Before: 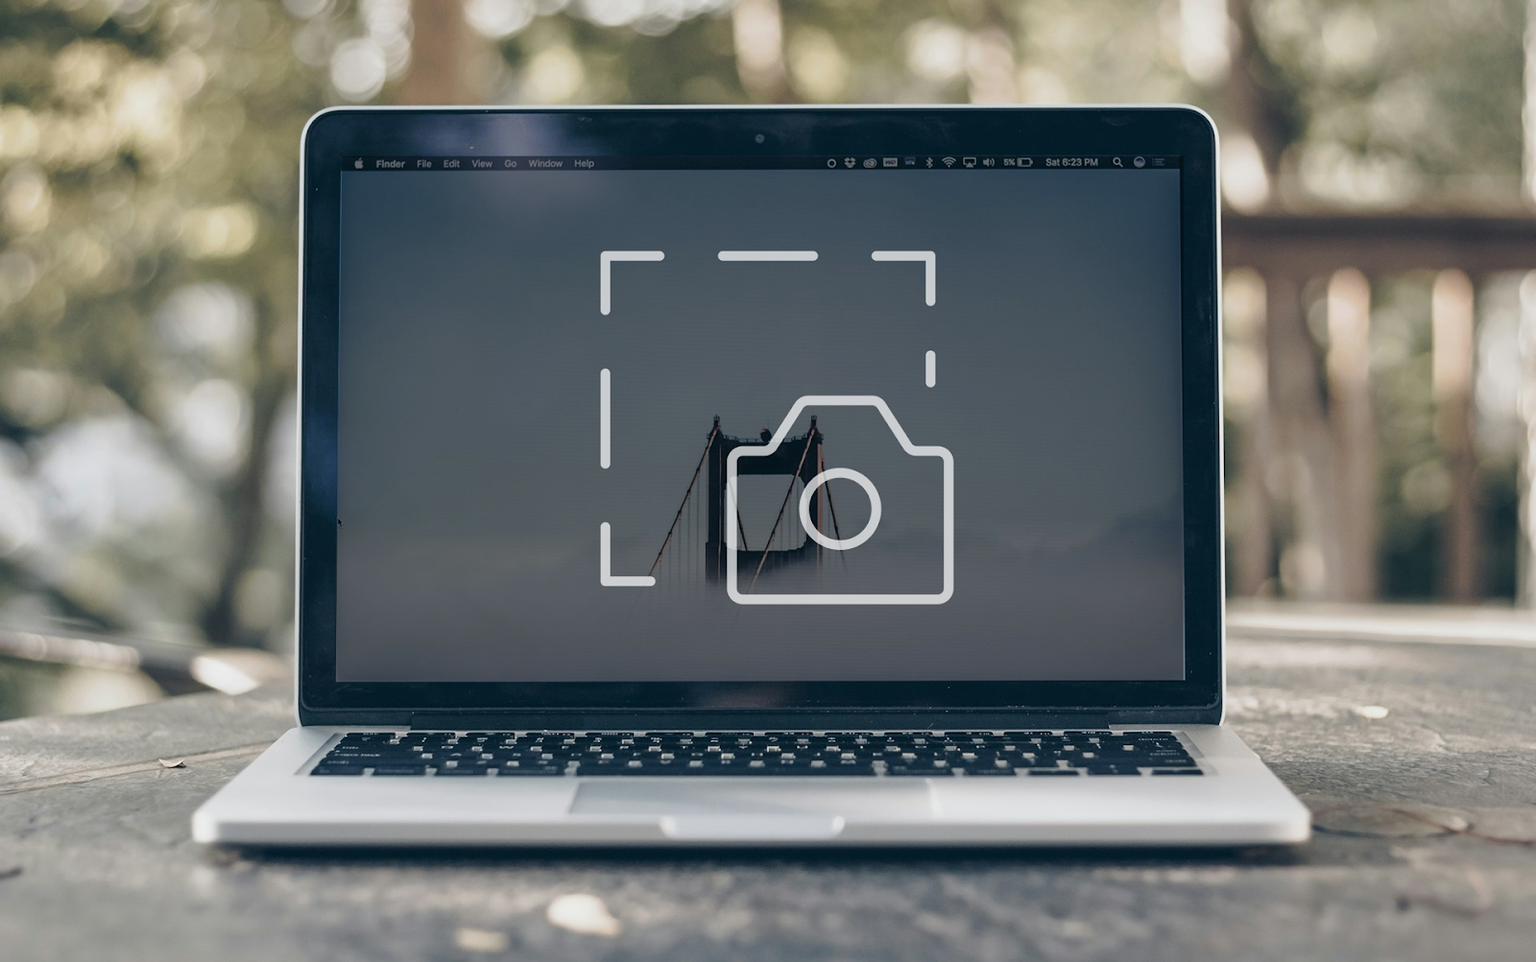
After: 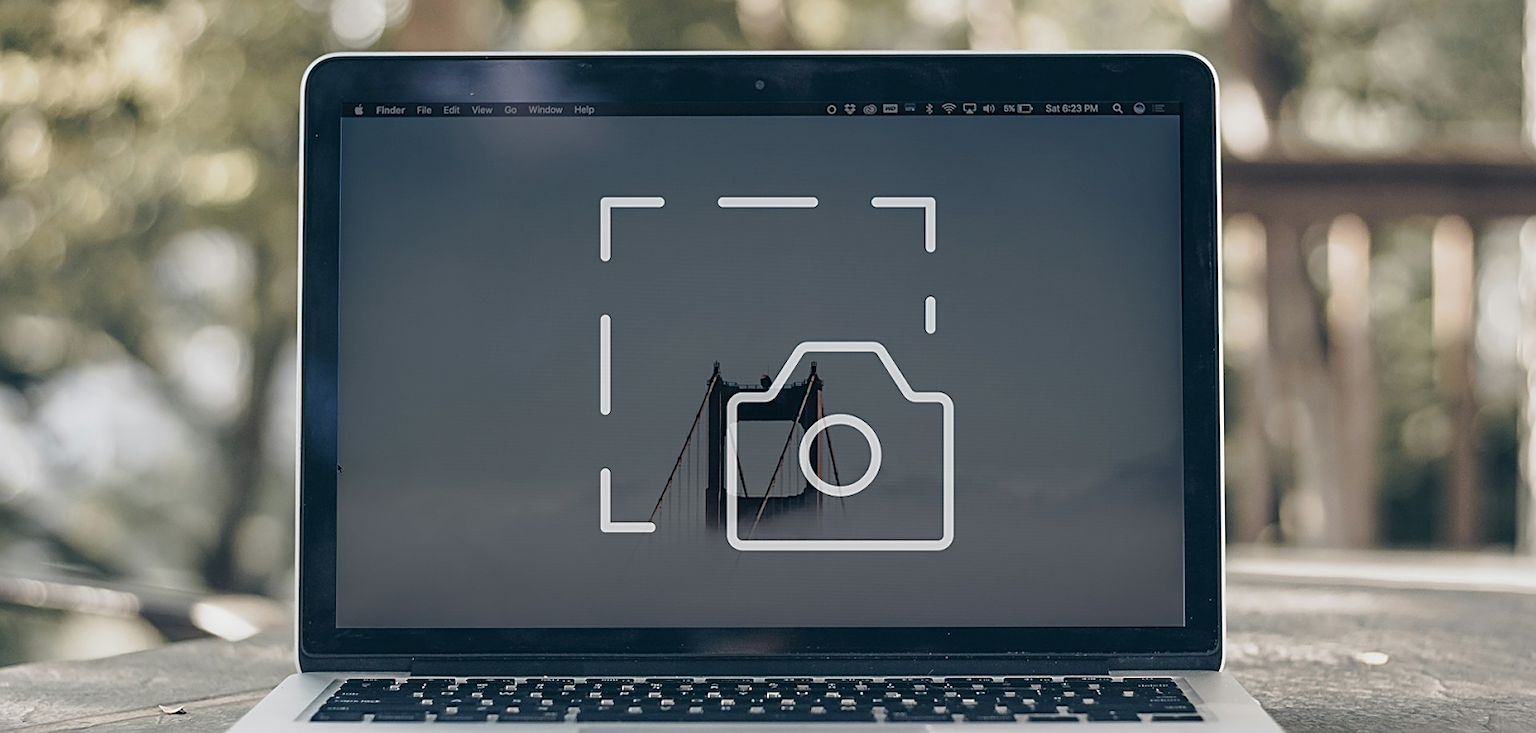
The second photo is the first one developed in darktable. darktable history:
sharpen: radius 1.939
contrast brightness saturation: saturation -0.049
crop: top 5.611%, bottom 18.084%
